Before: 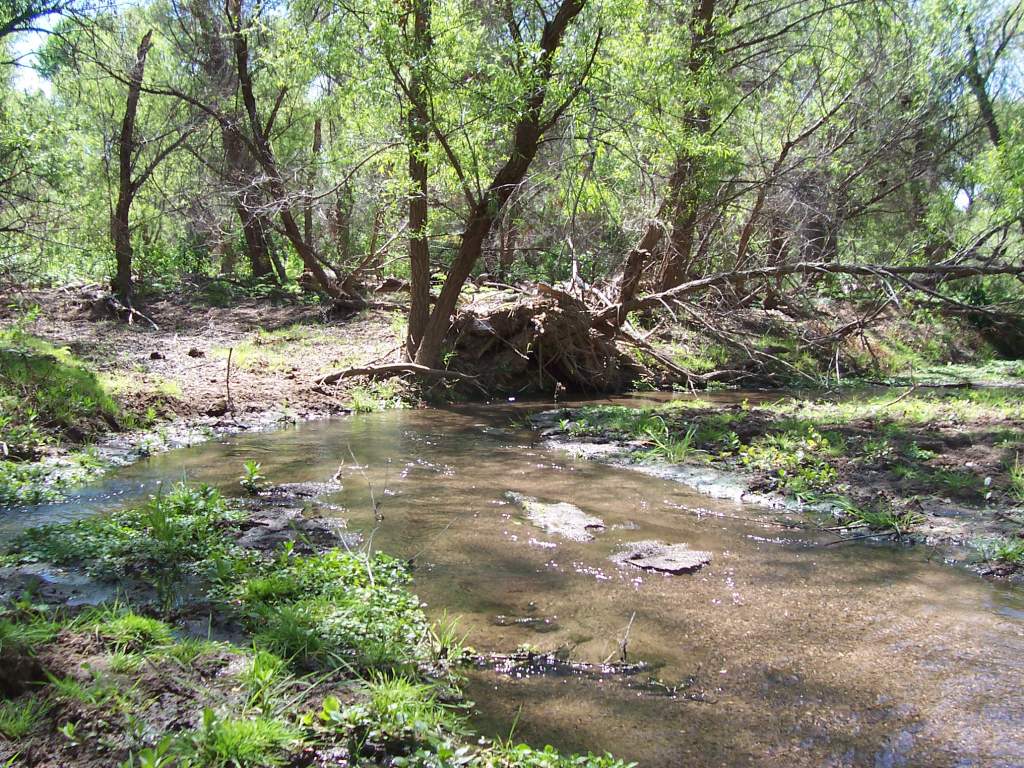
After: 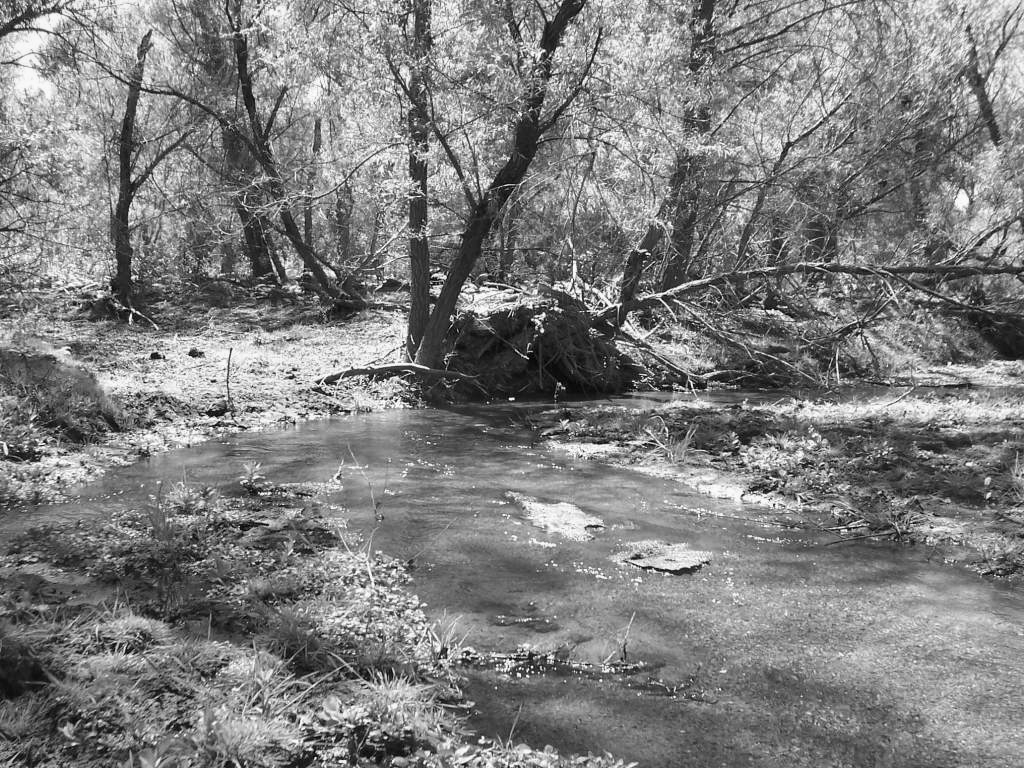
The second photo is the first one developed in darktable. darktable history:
monochrome: a 32, b 64, size 2.3
tone equalizer: on, module defaults
white balance: emerald 1
